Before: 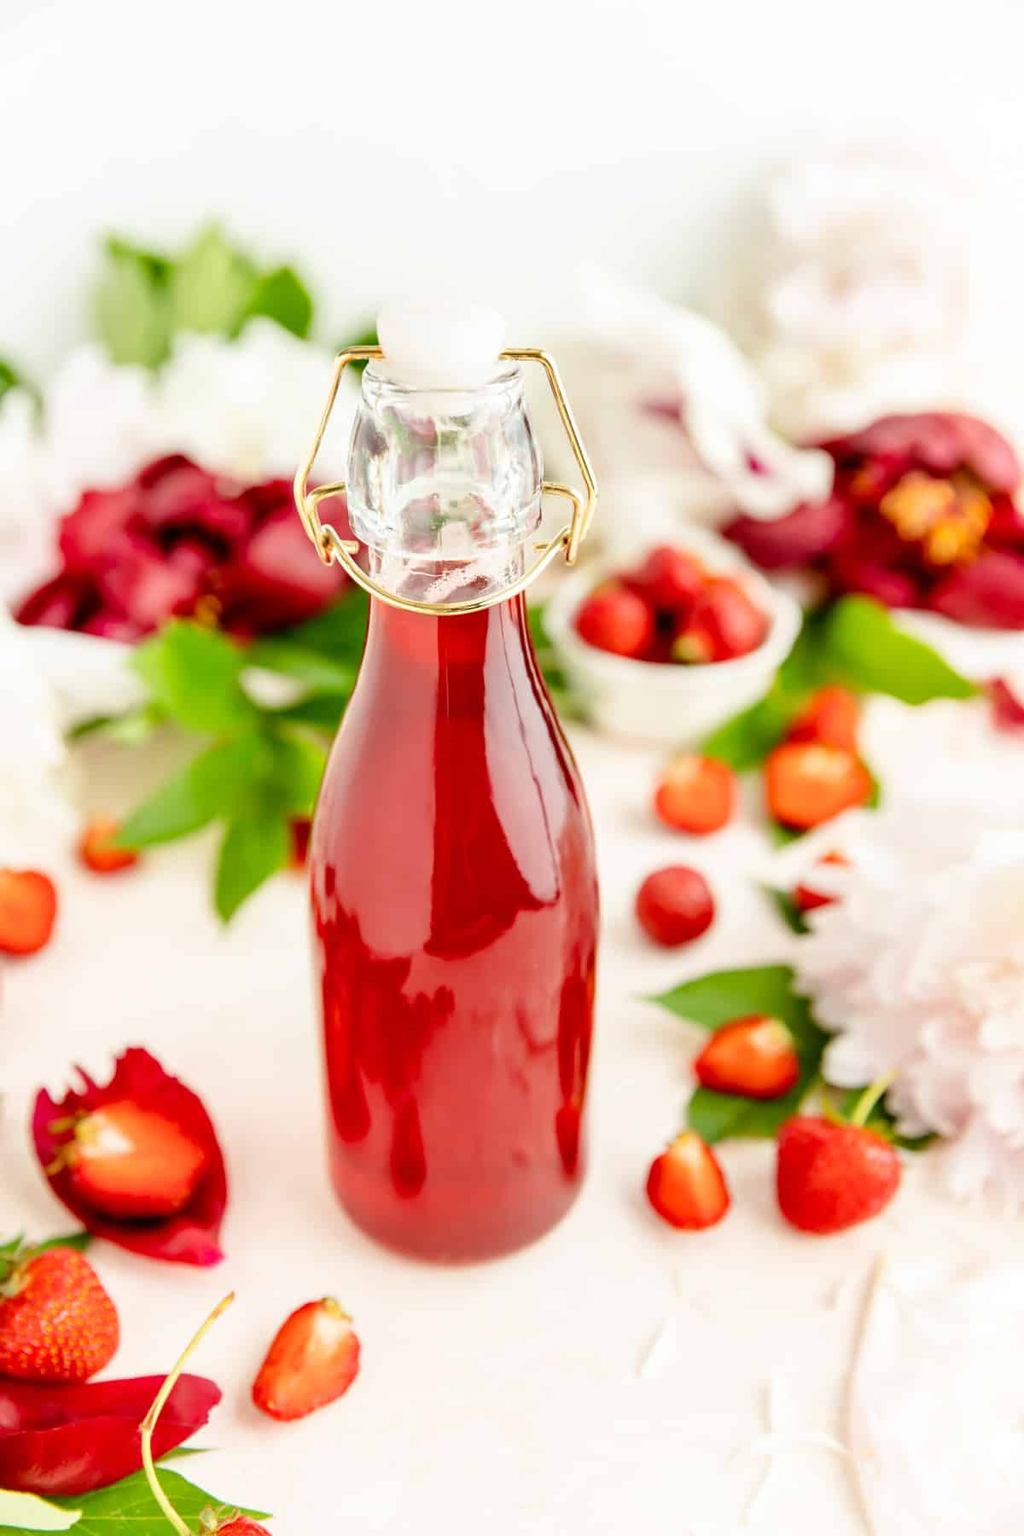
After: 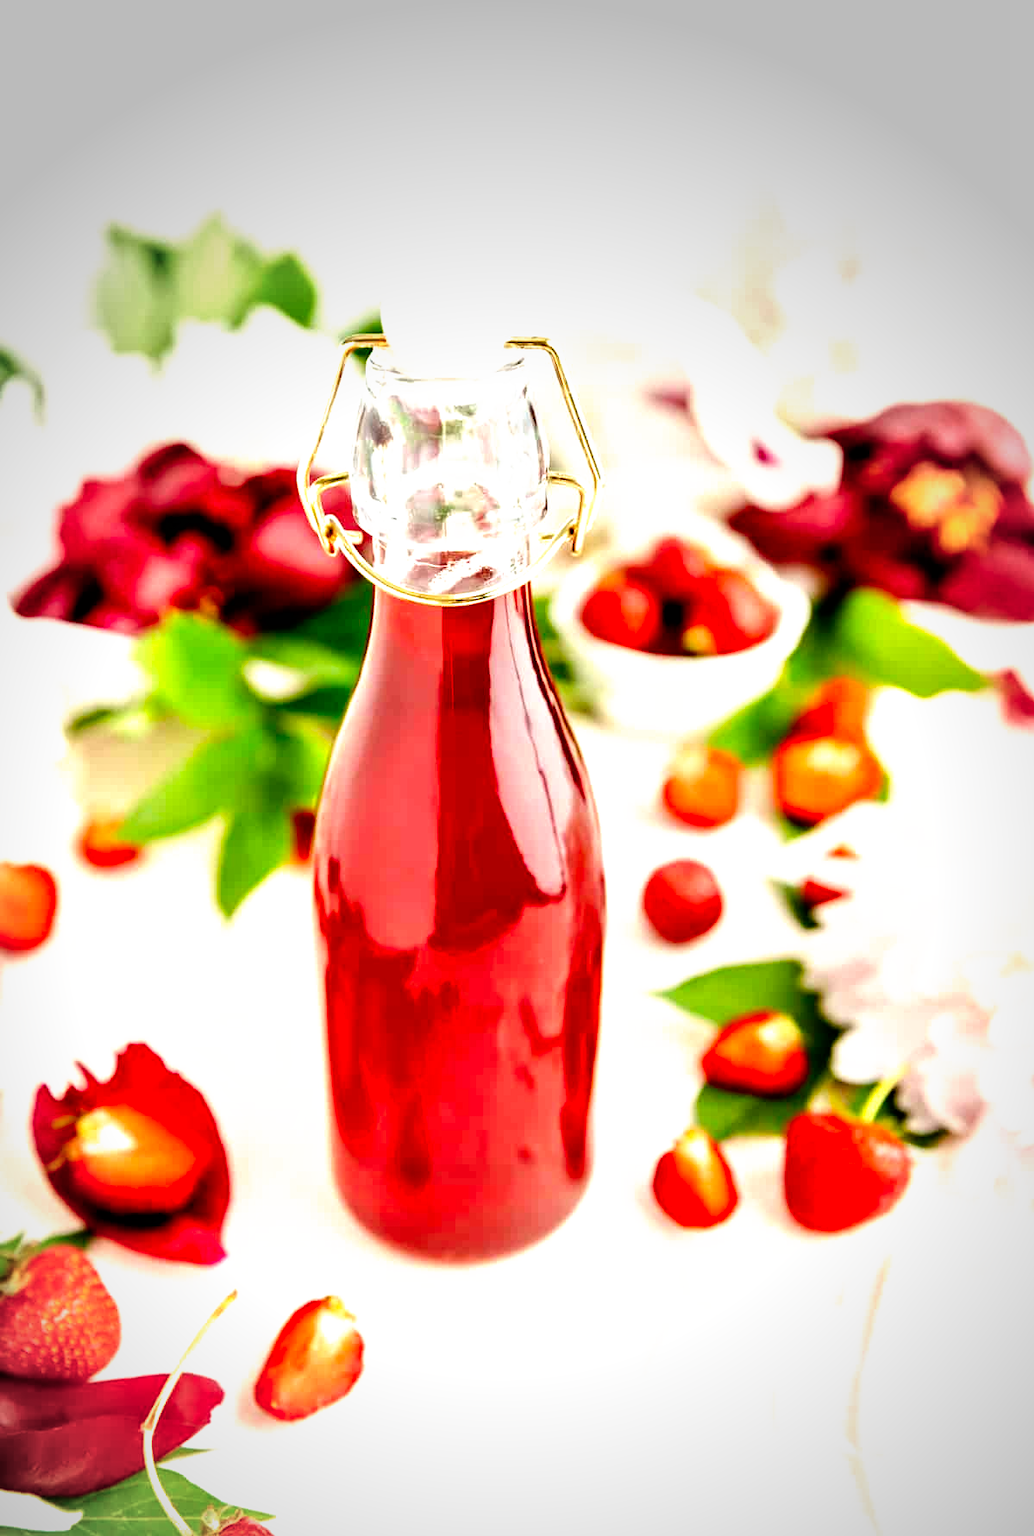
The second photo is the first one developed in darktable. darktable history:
tone equalizer: -8 EV -0.002 EV, -7 EV 0.005 EV, -6 EV -0.009 EV, -5 EV 0.011 EV, -4 EV -0.012 EV, -3 EV 0.007 EV, -2 EV -0.062 EV, -1 EV -0.293 EV, +0 EV -0.582 EV, smoothing diameter 2%, edges refinement/feathering 20, mask exposure compensation -1.57 EV, filter diffusion 5
crop: top 1.049%, right 0.001%
filmic rgb: black relative exposure -8.2 EV, white relative exposure 2.2 EV, threshold 3 EV, hardness 7.11, latitude 85.74%, contrast 1.696, highlights saturation mix -4%, shadows ↔ highlights balance -2.69%, preserve chrominance no, color science v5 (2021), contrast in shadows safe, contrast in highlights safe, enable highlight reconstruction true
vignetting: fall-off start 64.63%, center (-0.034, 0.148), width/height ratio 0.881
